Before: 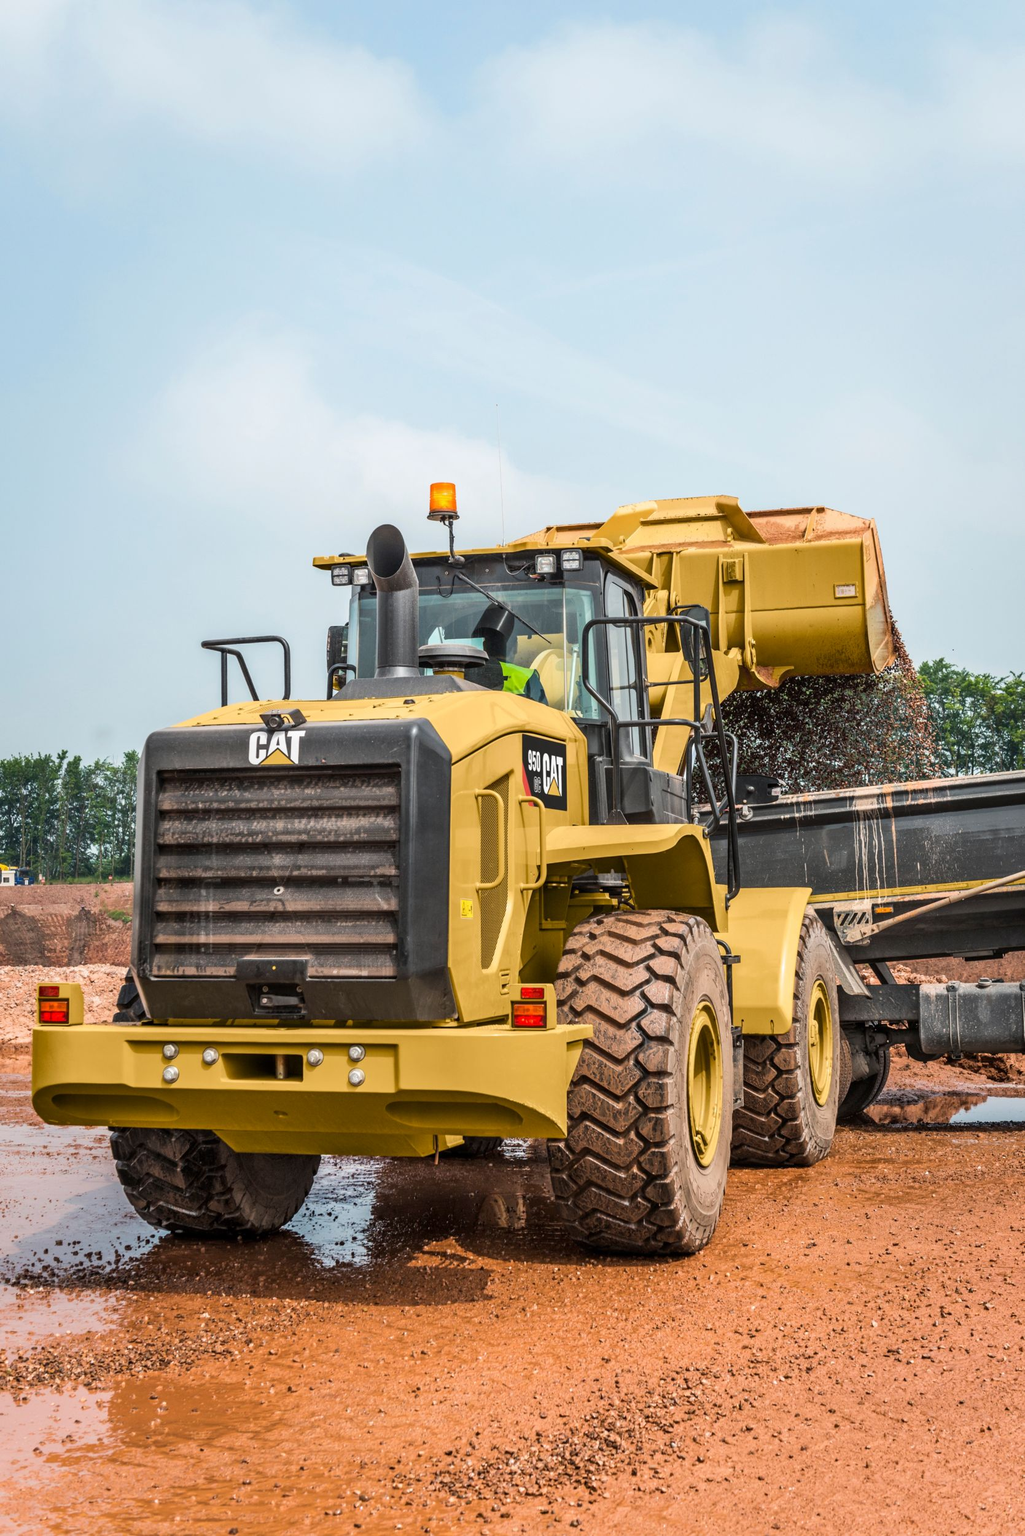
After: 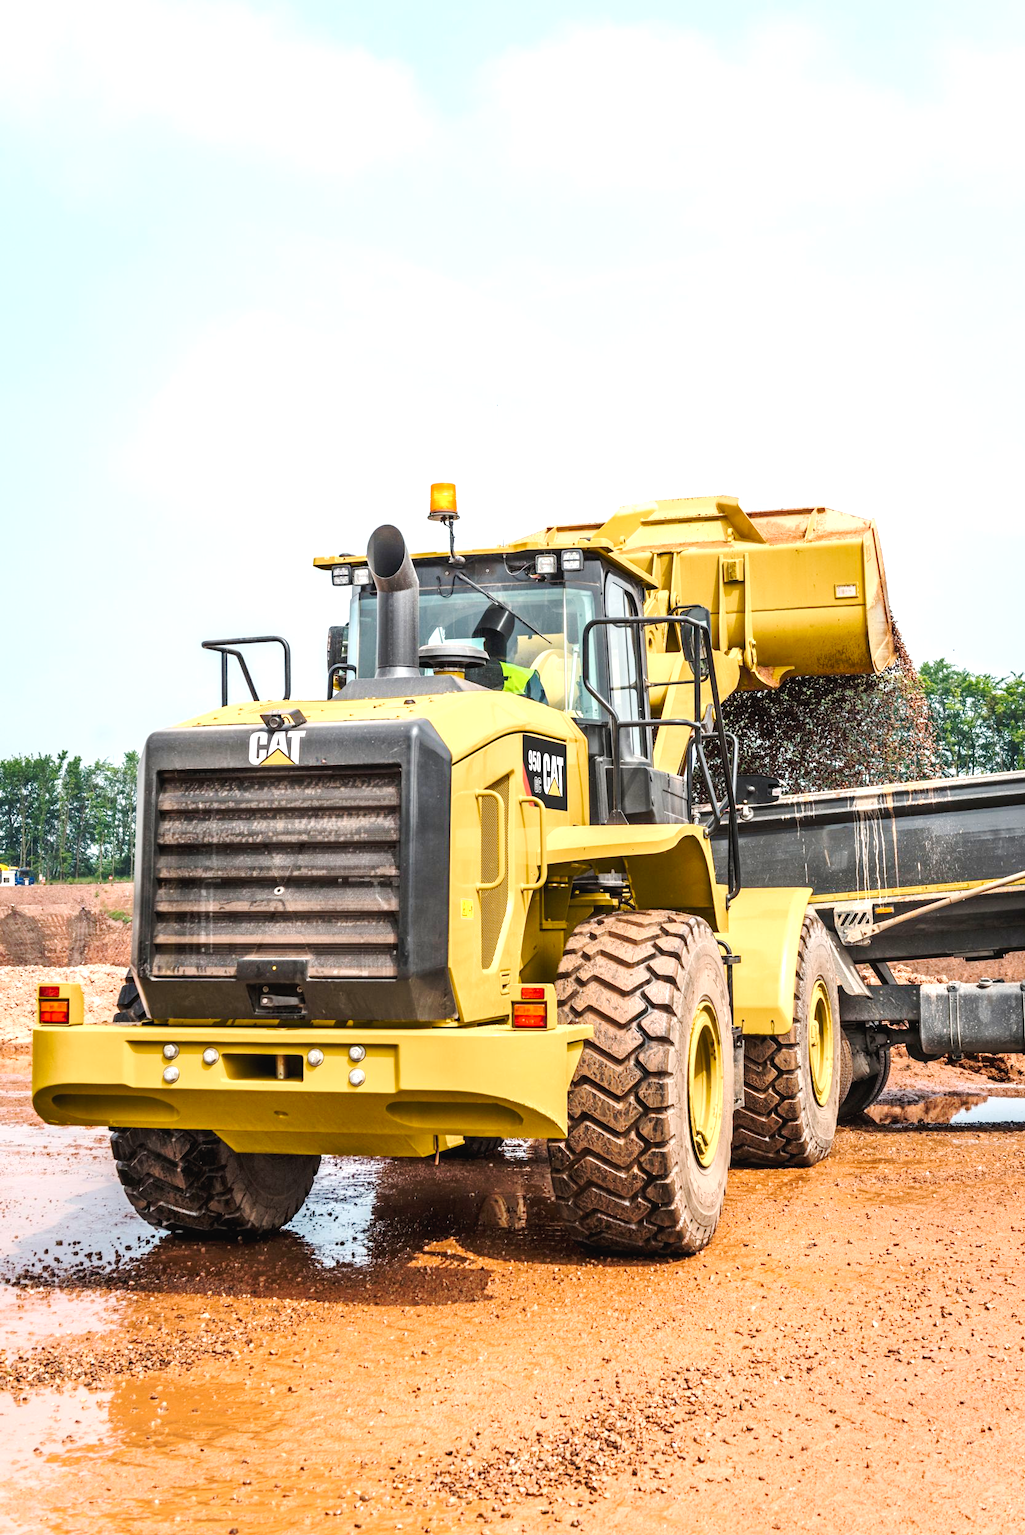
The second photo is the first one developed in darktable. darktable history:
tone curve: curves: ch0 [(0, 0.024) (0.049, 0.038) (0.176, 0.162) (0.33, 0.331) (0.432, 0.475) (0.601, 0.665) (0.843, 0.876) (1, 1)]; ch1 [(0, 0) (0.339, 0.358) (0.445, 0.439) (0.476, 0.47) (0.504, 0.504) (0.53, 0.511) (0.557, 0.558) (0.627, 0.635) (0.728, 0.746) (1, 1)]; ch2 [(0, 0) (0.327, 0.324) (0.417, 0.44) (0.46, 0.453) (0.502, 0.504) (0.526, 0.52) (0.54, 0.564) (0.606, 0.626) (0.76, 0.75) (1, 1)], preserve colors none
exposure: black level correction 0, exposure 0.702 EV, compensate exposure bias true, compensate highlight preservation false
